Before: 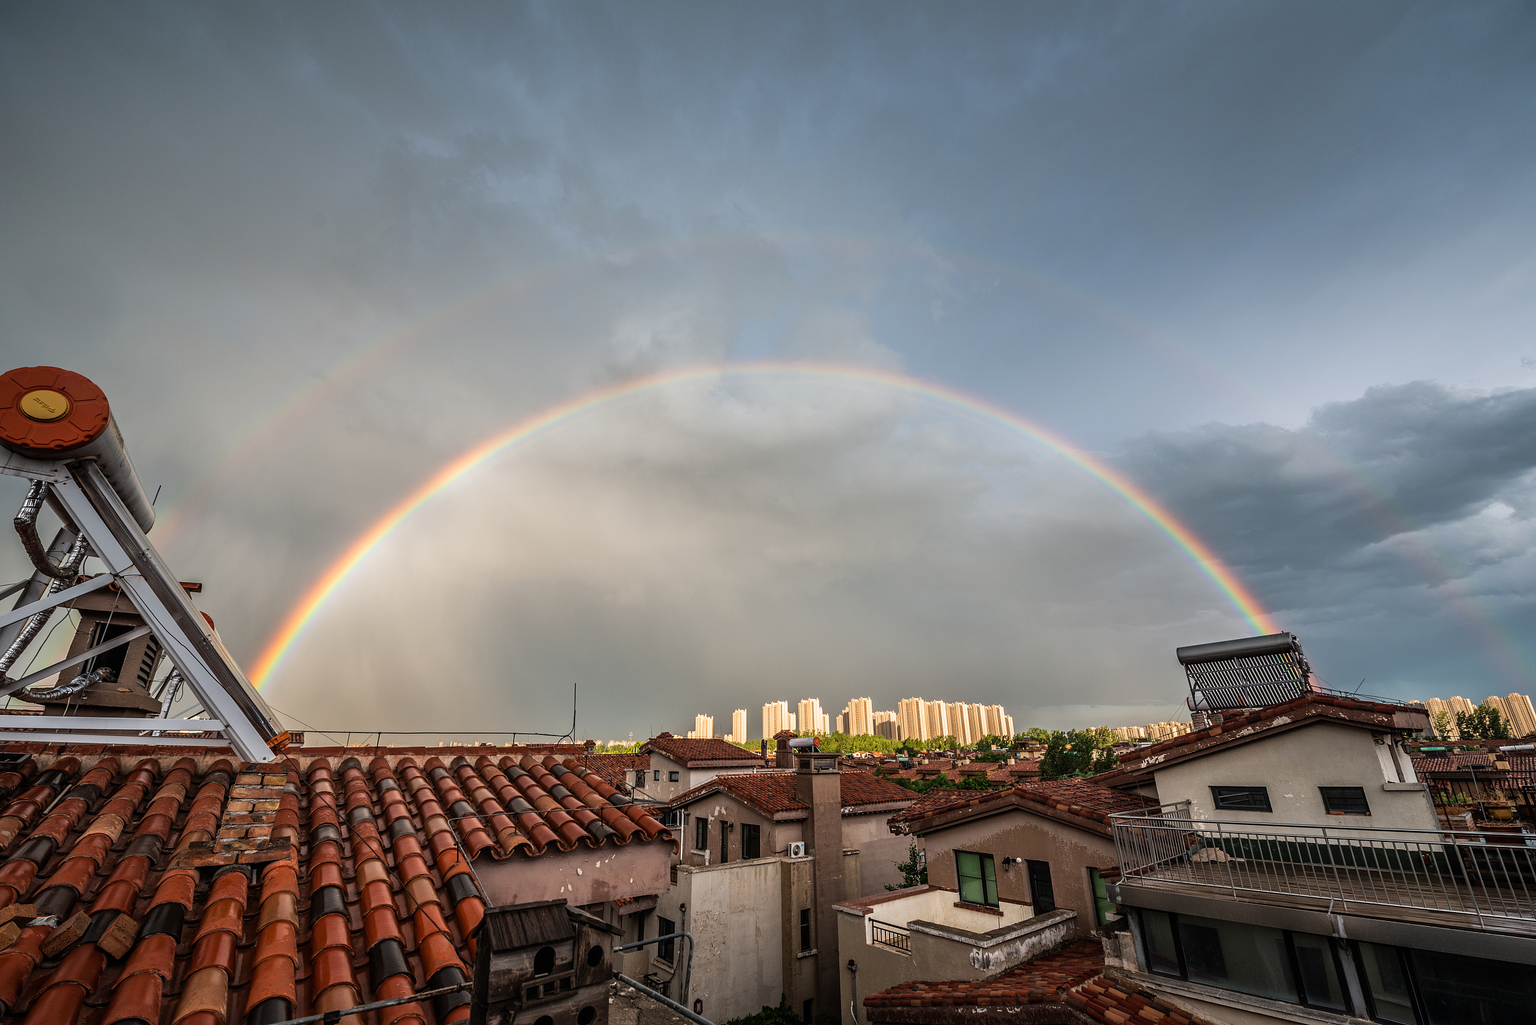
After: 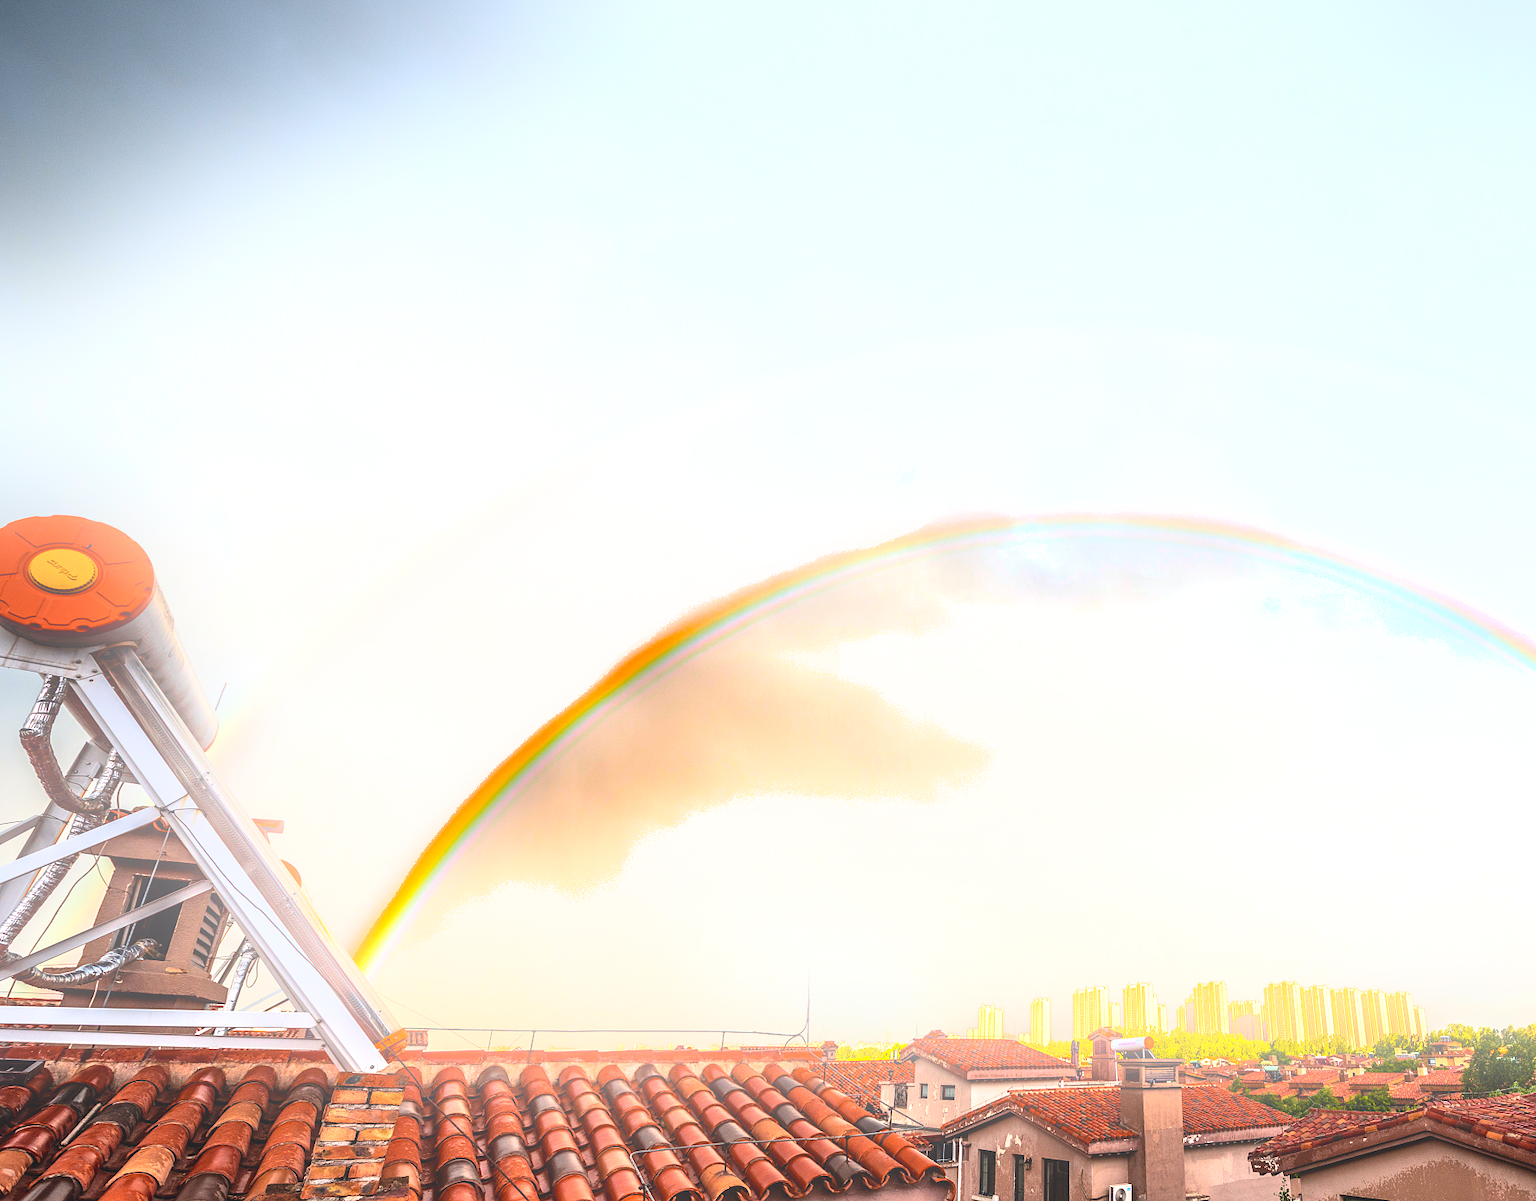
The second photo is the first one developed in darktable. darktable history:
crop: right 28.885%, bottom 16.626%
shadows and highlights: highlights 70.7, soften with gaussian
exposure: black level correction 0, exposure 1.1 EV, compensate exposure bias true, compensate highlight preservation false
bloom: on, module defaults
tone curve: curves: ch0 [(0, 0.036) (0.119, 0.115) (0.461, 0.479) (0.715, 0.767) (0.817, 0.865) (1, 0.998)]; ch1 [(0, 0) (0.377, 0.416) (0.44, 0.461) (0.487, 0.49) (0.514, 0.525) (0.538, 0.561) (0.67, 0.713) (1, 1)]; ch2 [(0, 0) (0.38, 0.405) (0.463, 0.445) (0.492, 0.486) (0.529, 0.533) (0.578, 0.59) (0.653, 0.698) (1, 1)], color space Lab, independent channels, preserve colors none
